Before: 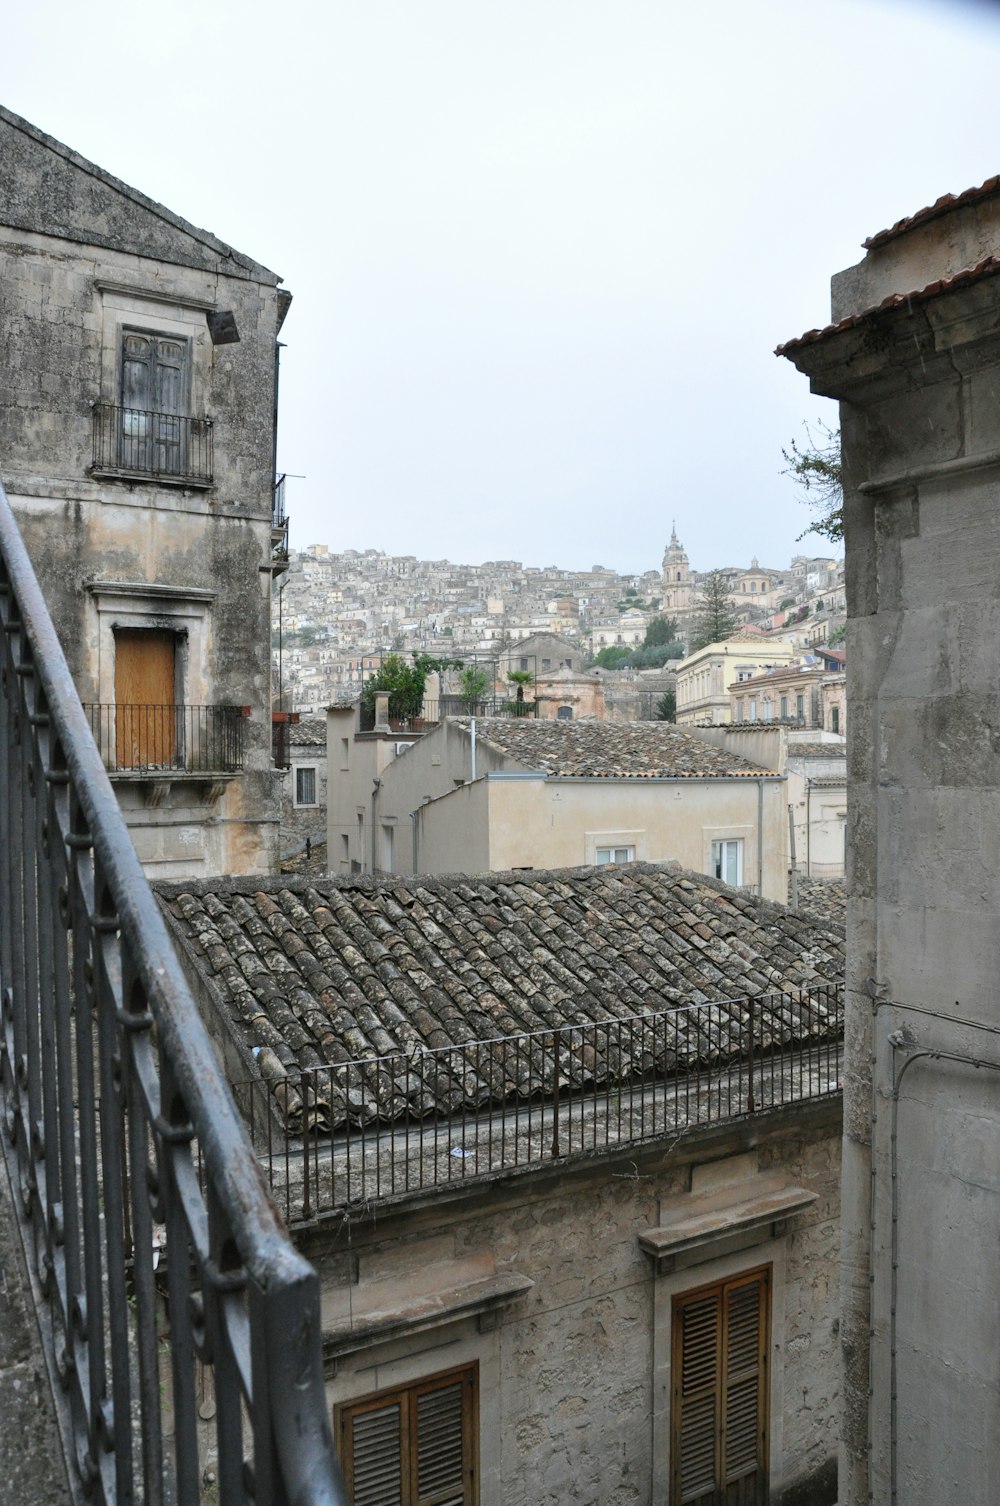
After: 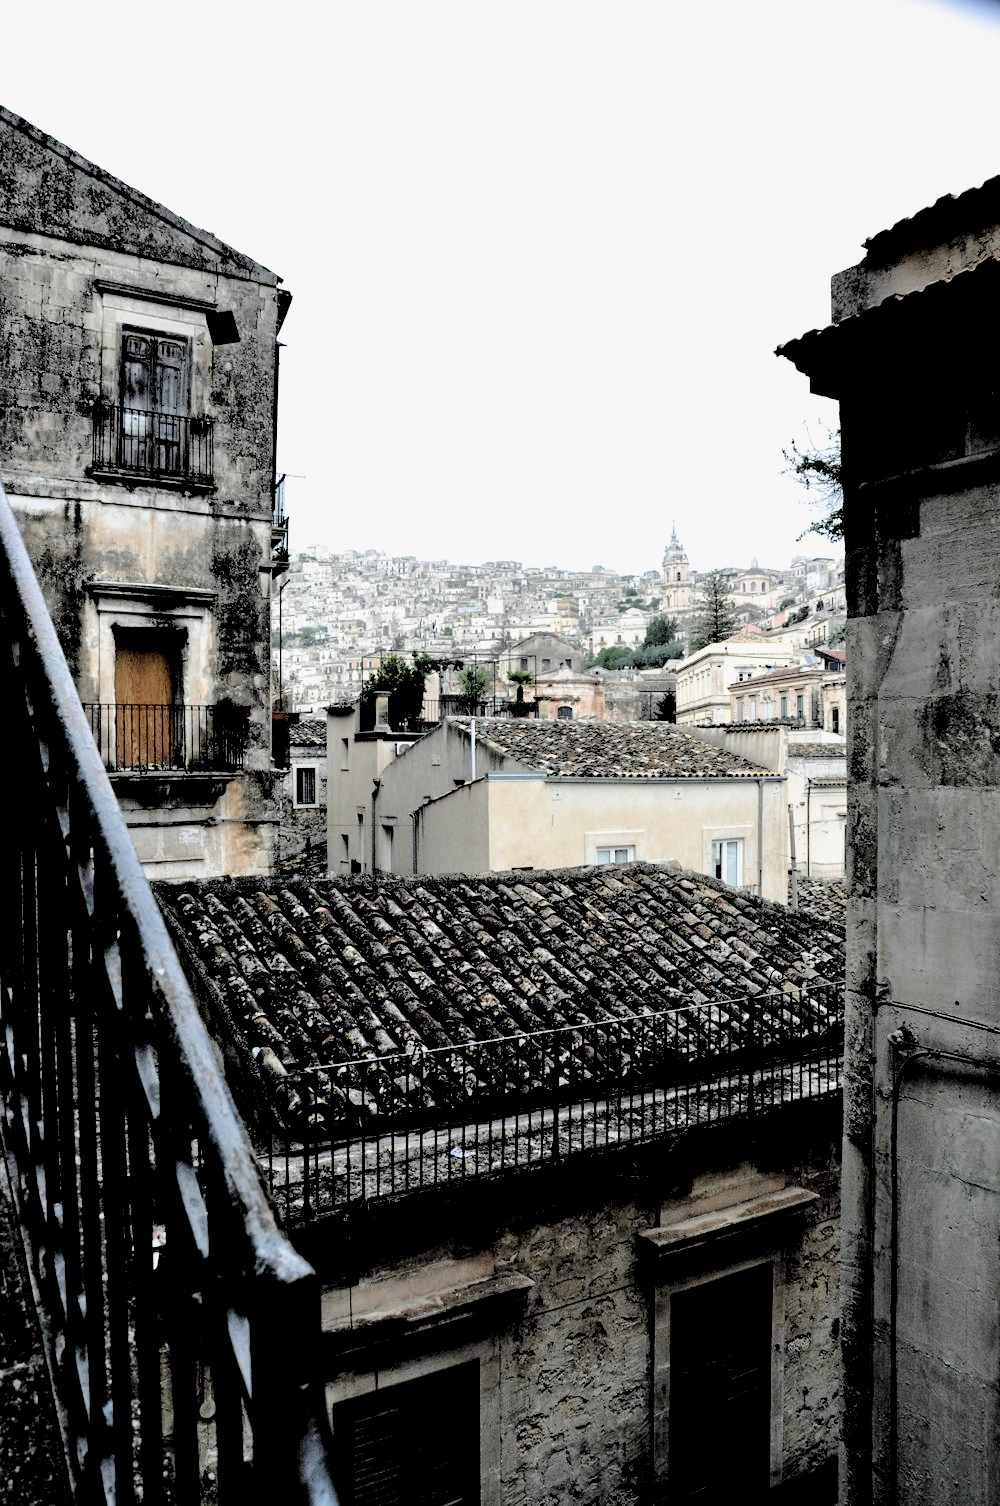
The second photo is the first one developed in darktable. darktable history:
filmic rgb: black relative exposure -1.06 EV, white relative exposure 2.06 EV, hardness 1.56, contrast 2.236, iterations of high-quality reconstruction 0
shadows and highlights: shadows -20.19, white point adjustment -2.05, highlights -35
